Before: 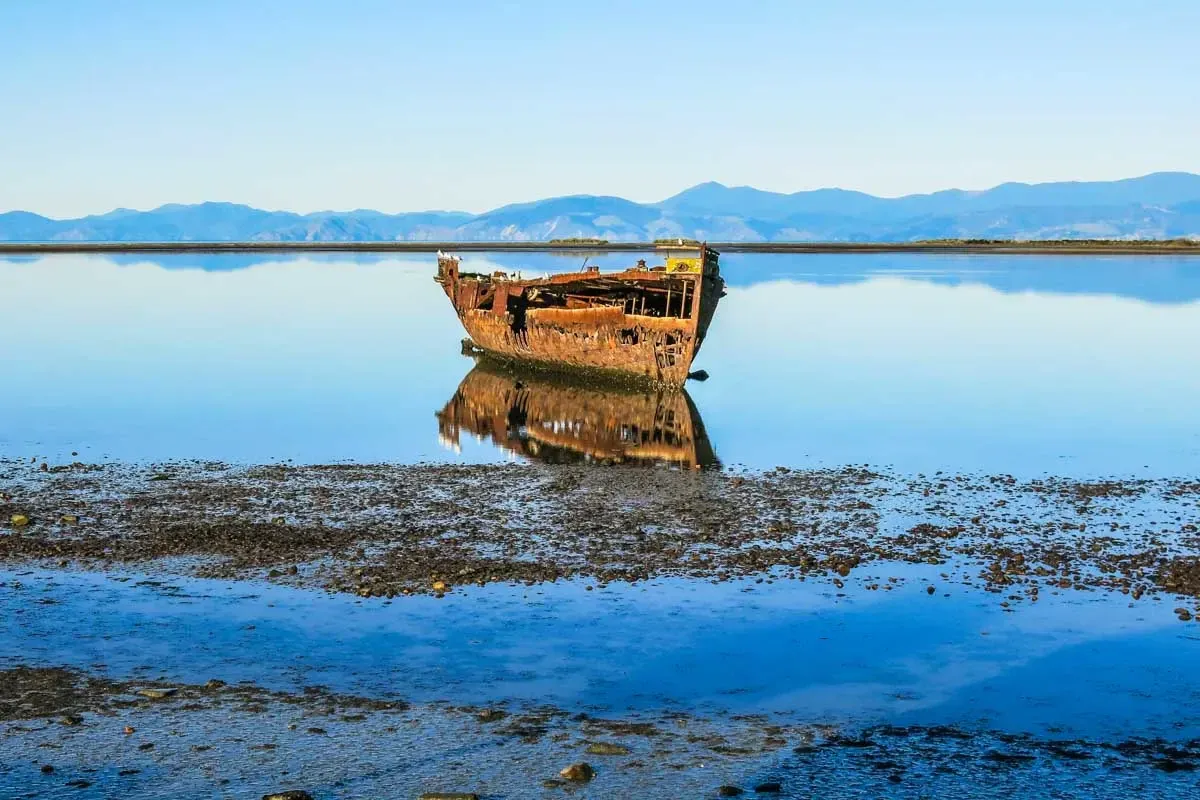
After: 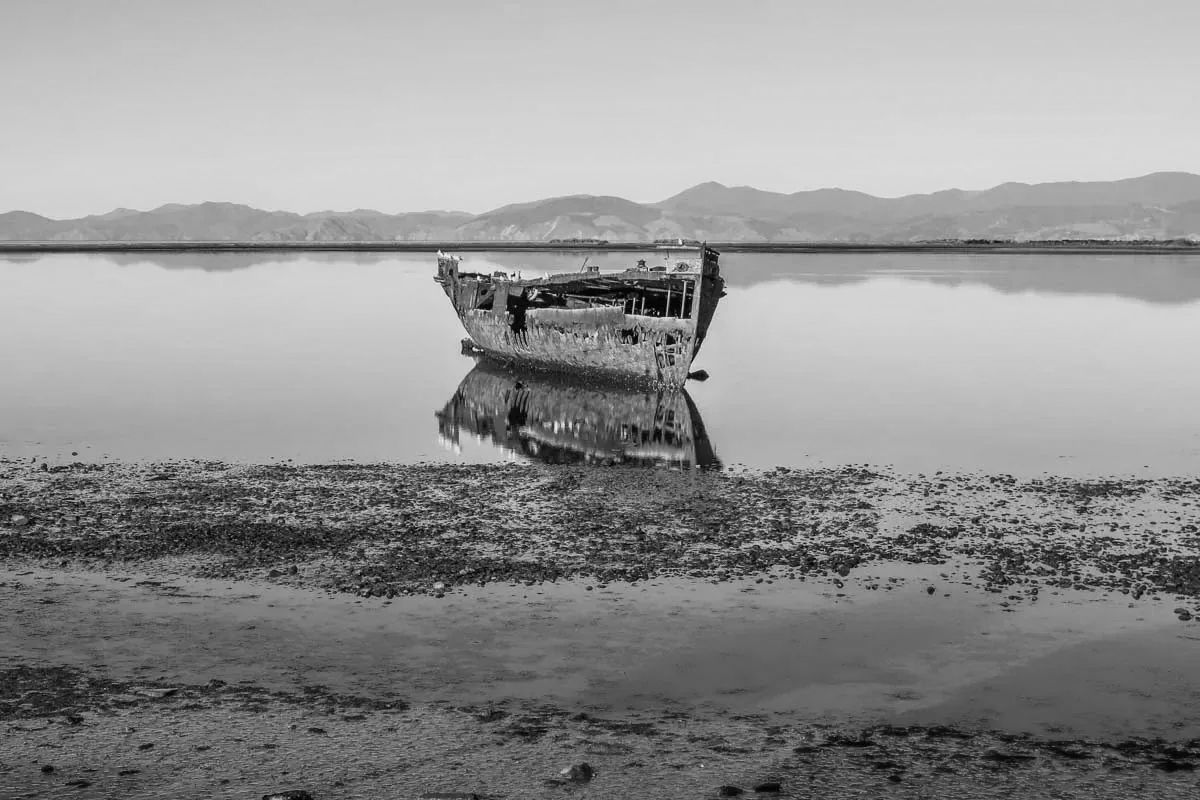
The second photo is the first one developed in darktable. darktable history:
monochrome: a 73.58, b 64.21
